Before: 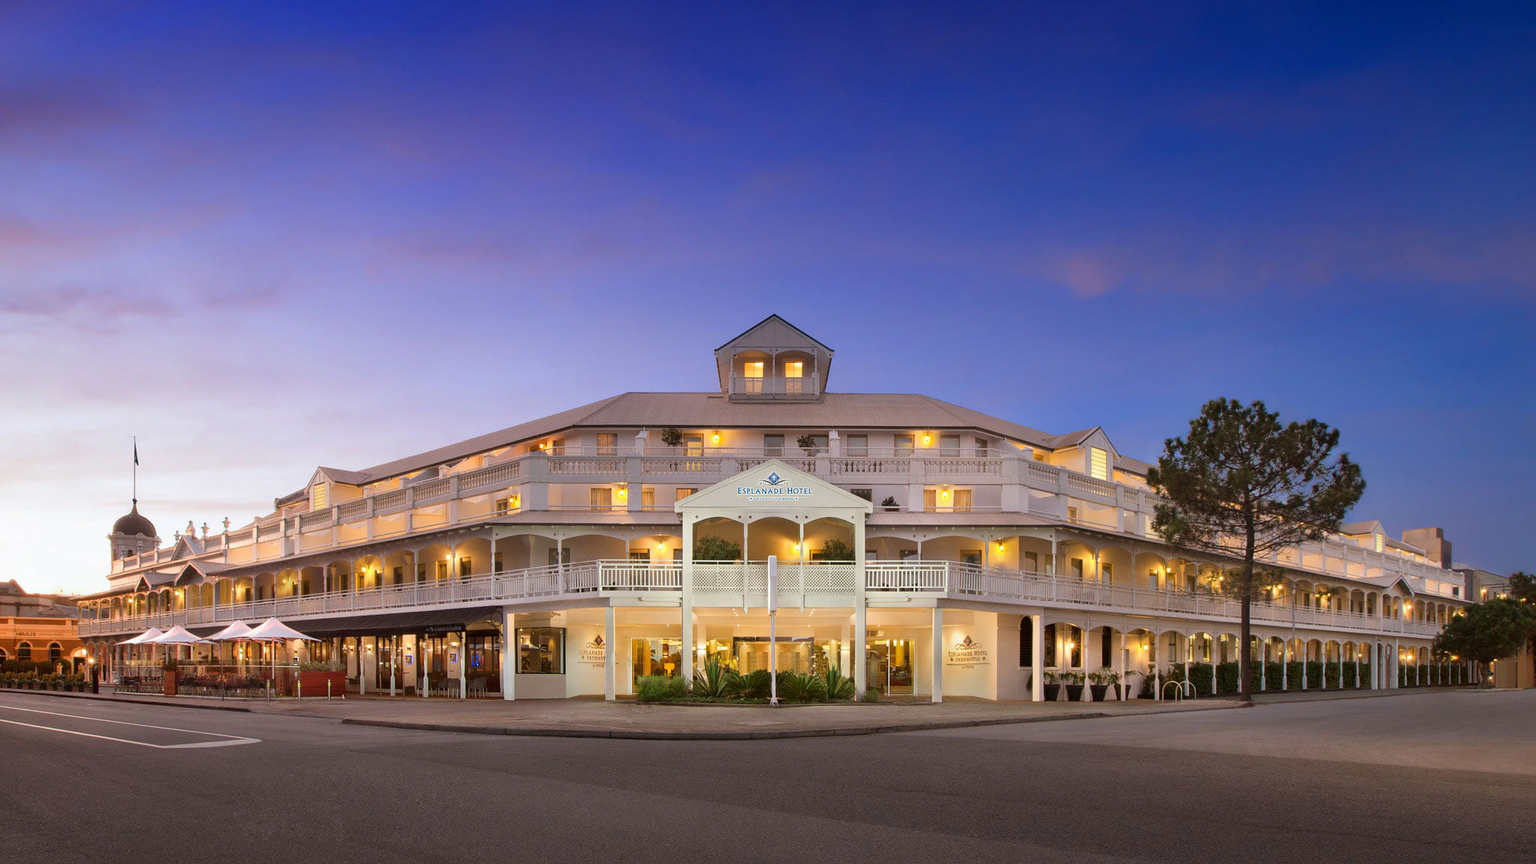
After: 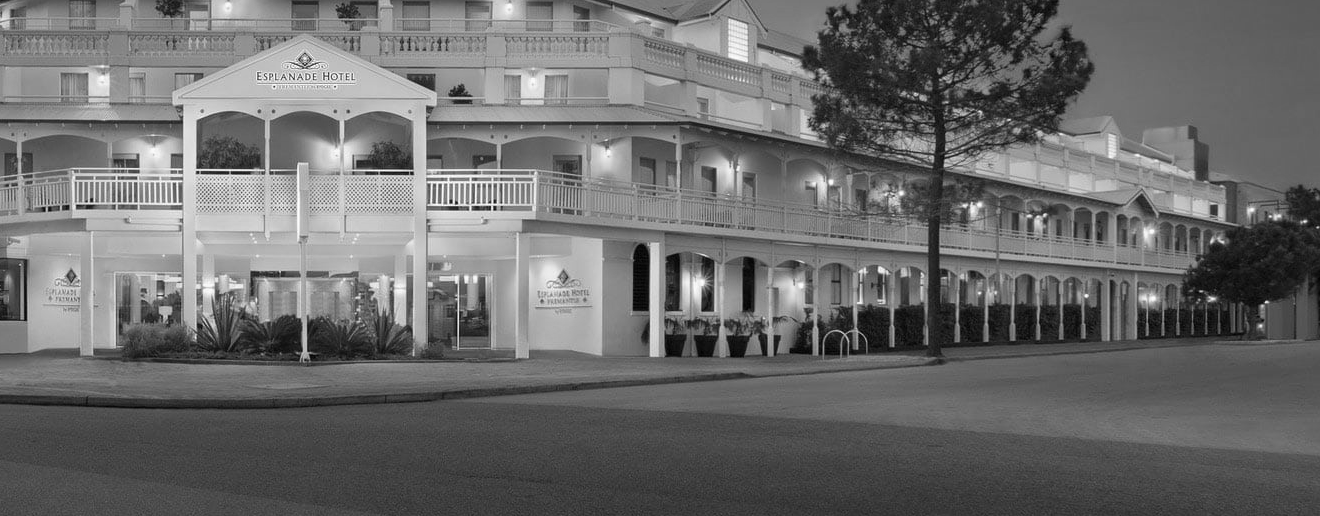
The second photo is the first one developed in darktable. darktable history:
crop and rotate: left 35.509%, top 50.238%, bottom 4.934%
color balance rgb: perceptual saturation grading › global saturation 25%, global vibrance 20%
monochrome: on, module defaults
